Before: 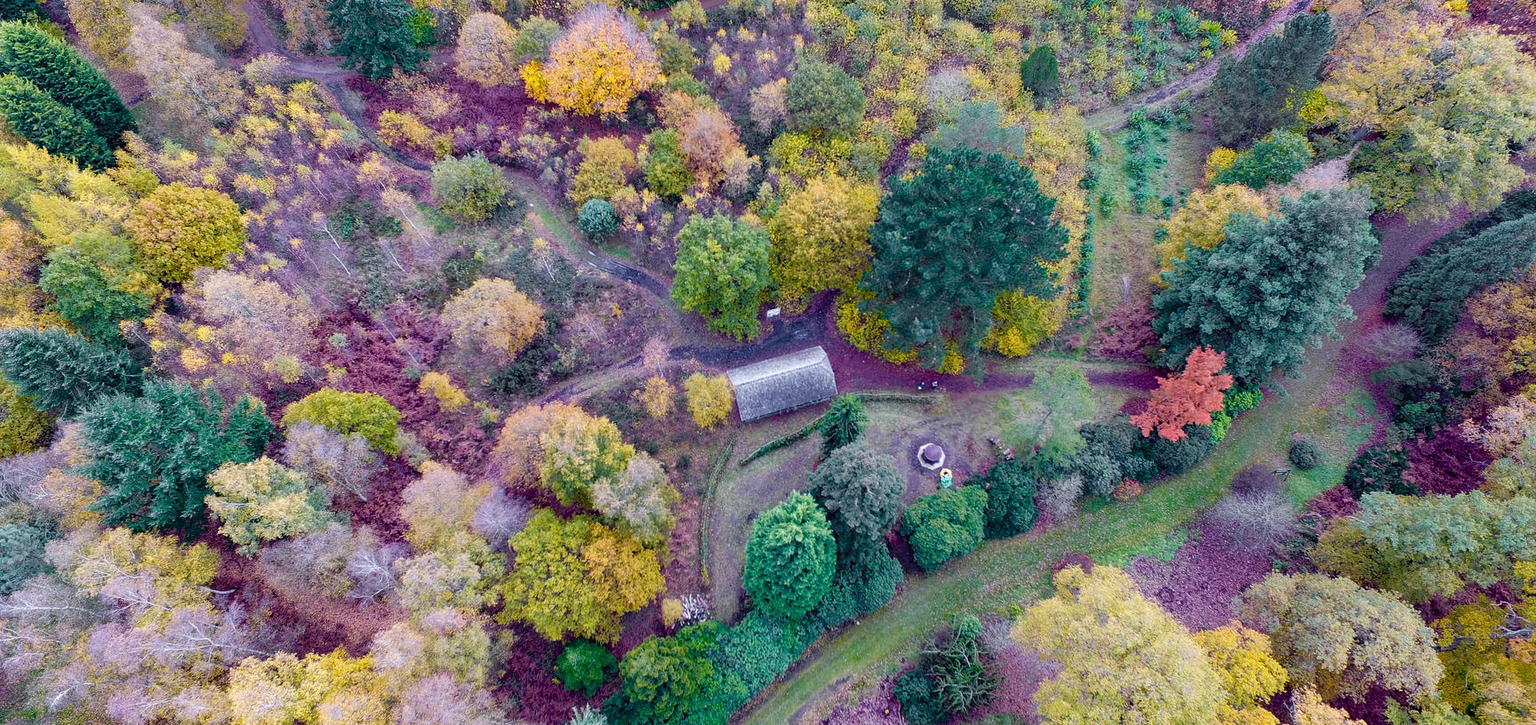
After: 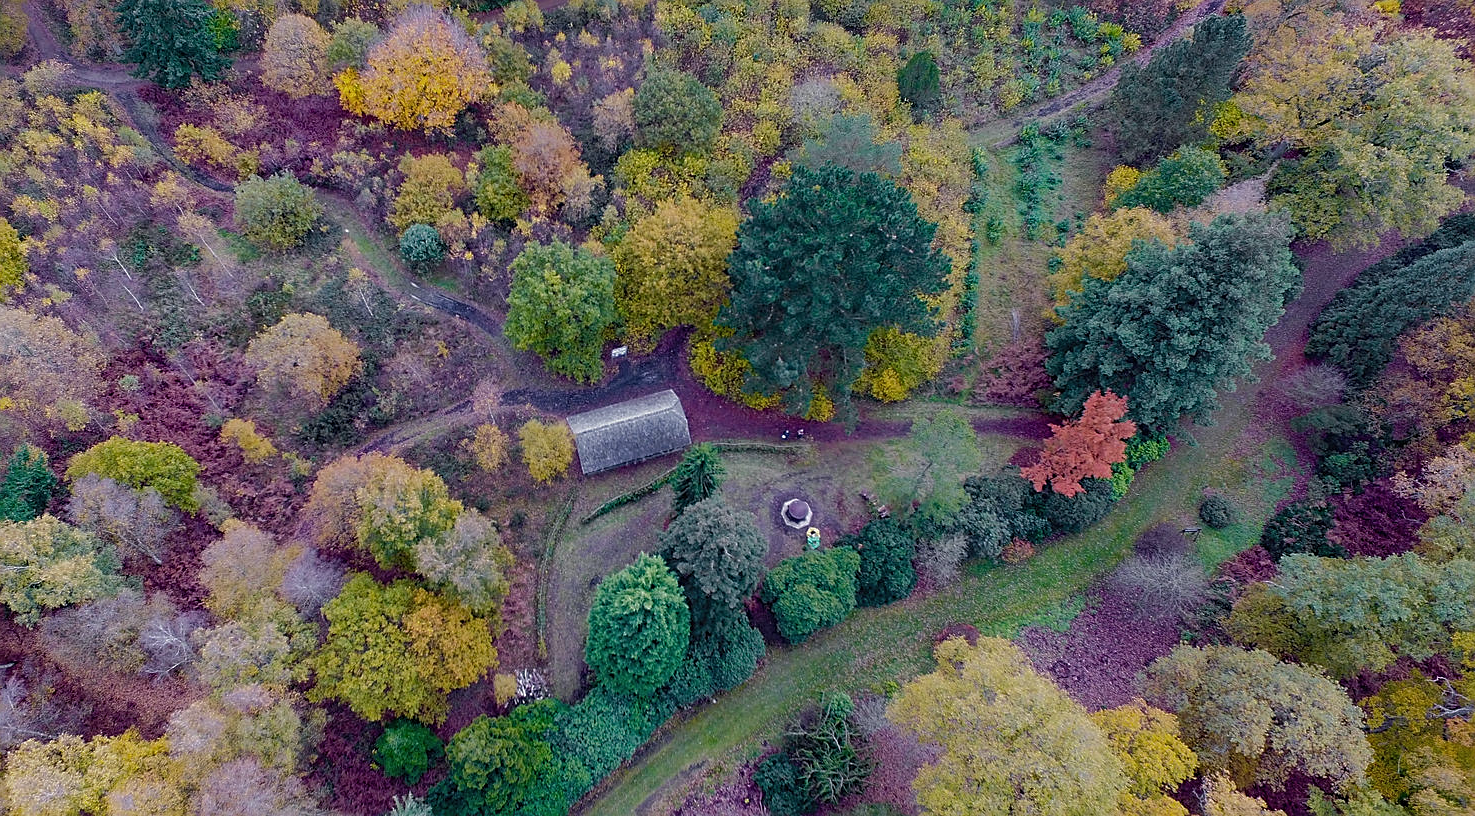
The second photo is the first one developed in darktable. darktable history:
exposure: black level correction -0.002, exposure 0.708 EV, compensate exposure bias true, compensate highlight preservation false
tone curve: curves: ch0 [(0, 0) (0.568, 0.517) (0.8, 0.717) (1, 1)]
sharpen: on, module defaults
crop and rotate: left 14.584%
